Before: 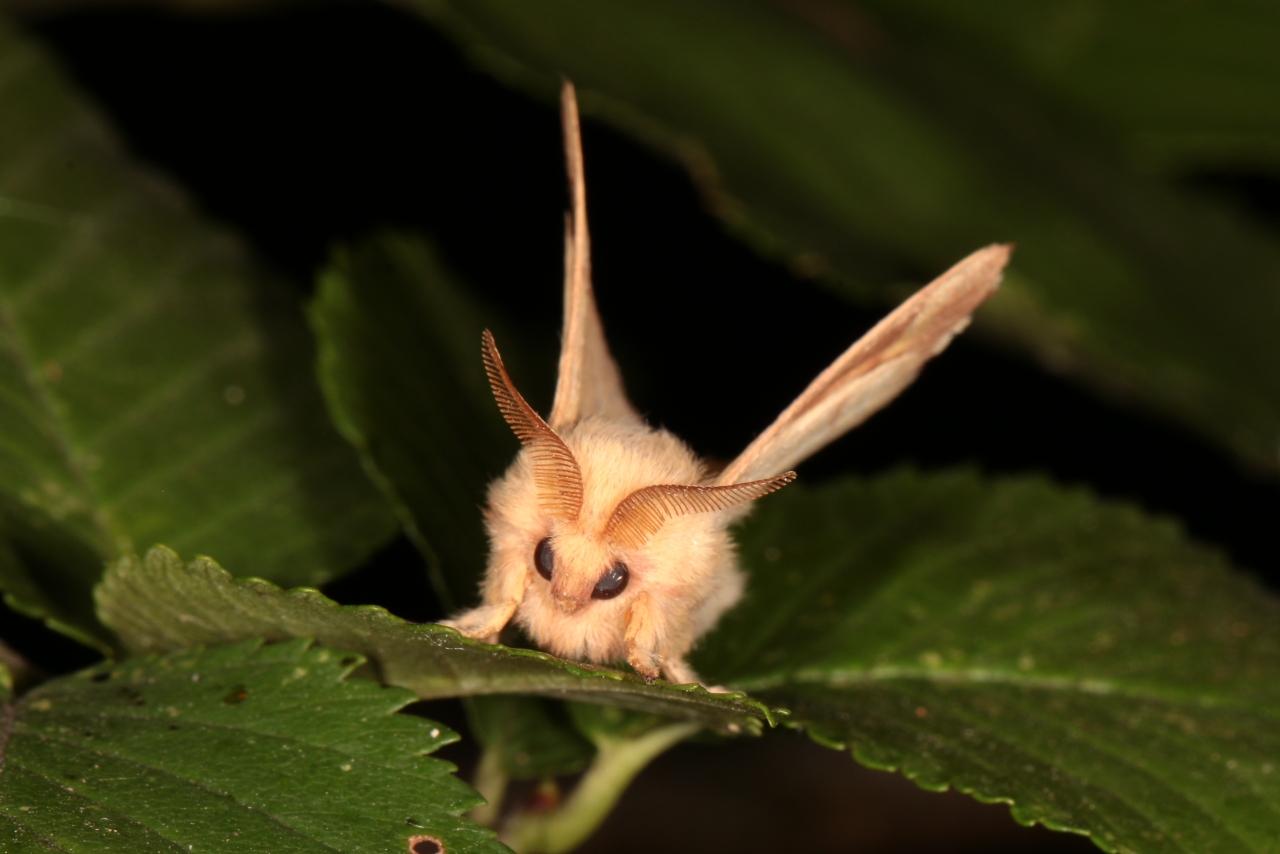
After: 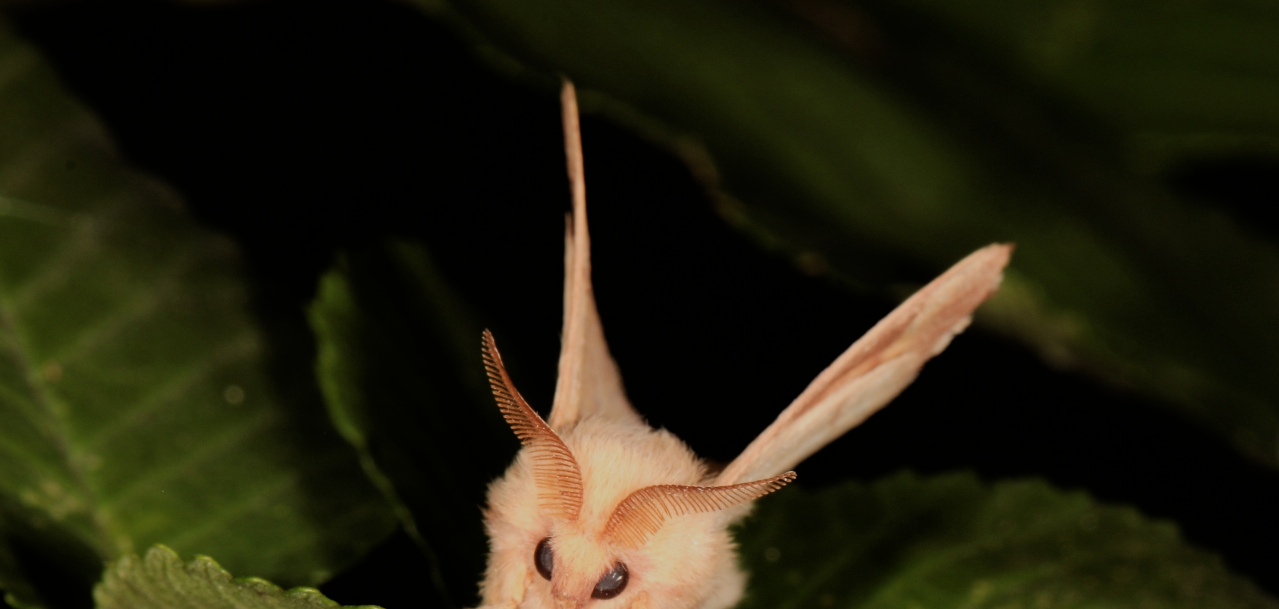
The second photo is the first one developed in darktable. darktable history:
exposure: exposure 0.078 EV, compensate highlight preservation false
crop: bottom 28.576%
filmic rgb: black relative exposure -6.98 EV, white relative exposure 5.63 EV, hardness 2.86
